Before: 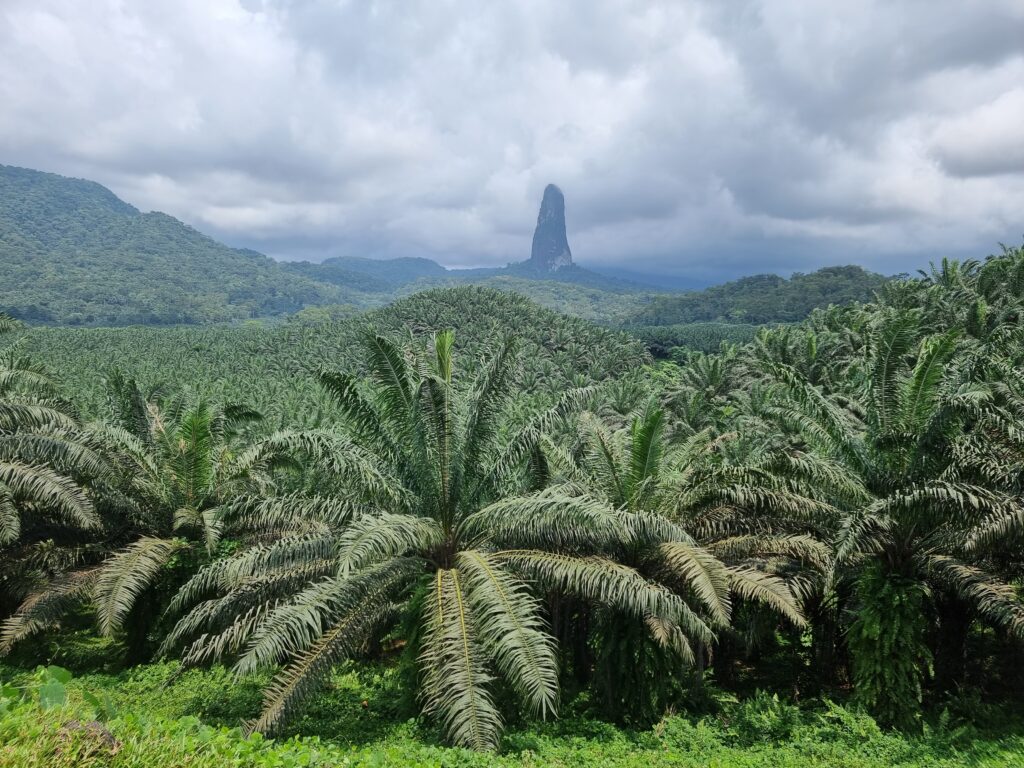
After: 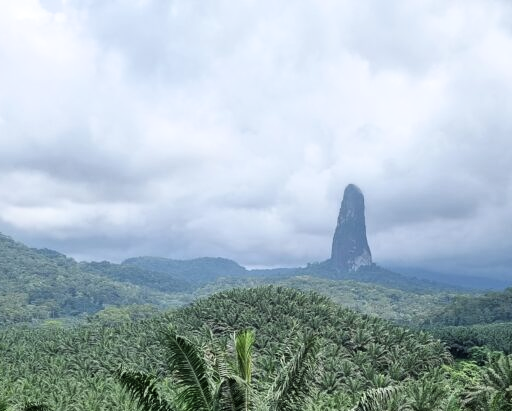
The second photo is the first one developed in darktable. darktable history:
crop: left 19.556%, right 30.401%, bottom 46.458%
filmic rgb: white relative exposure 2.34 EV, hardness 6.59
